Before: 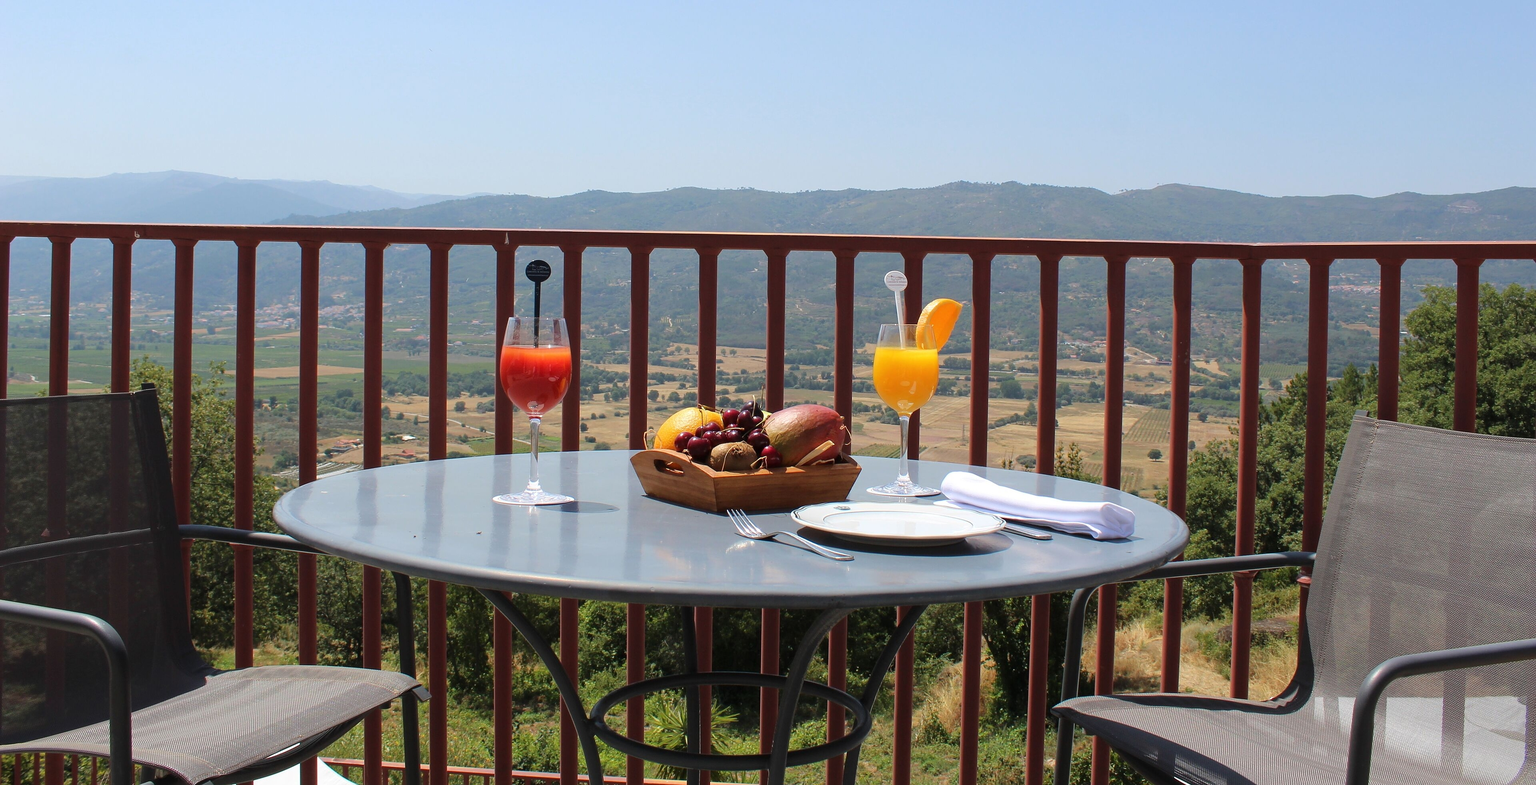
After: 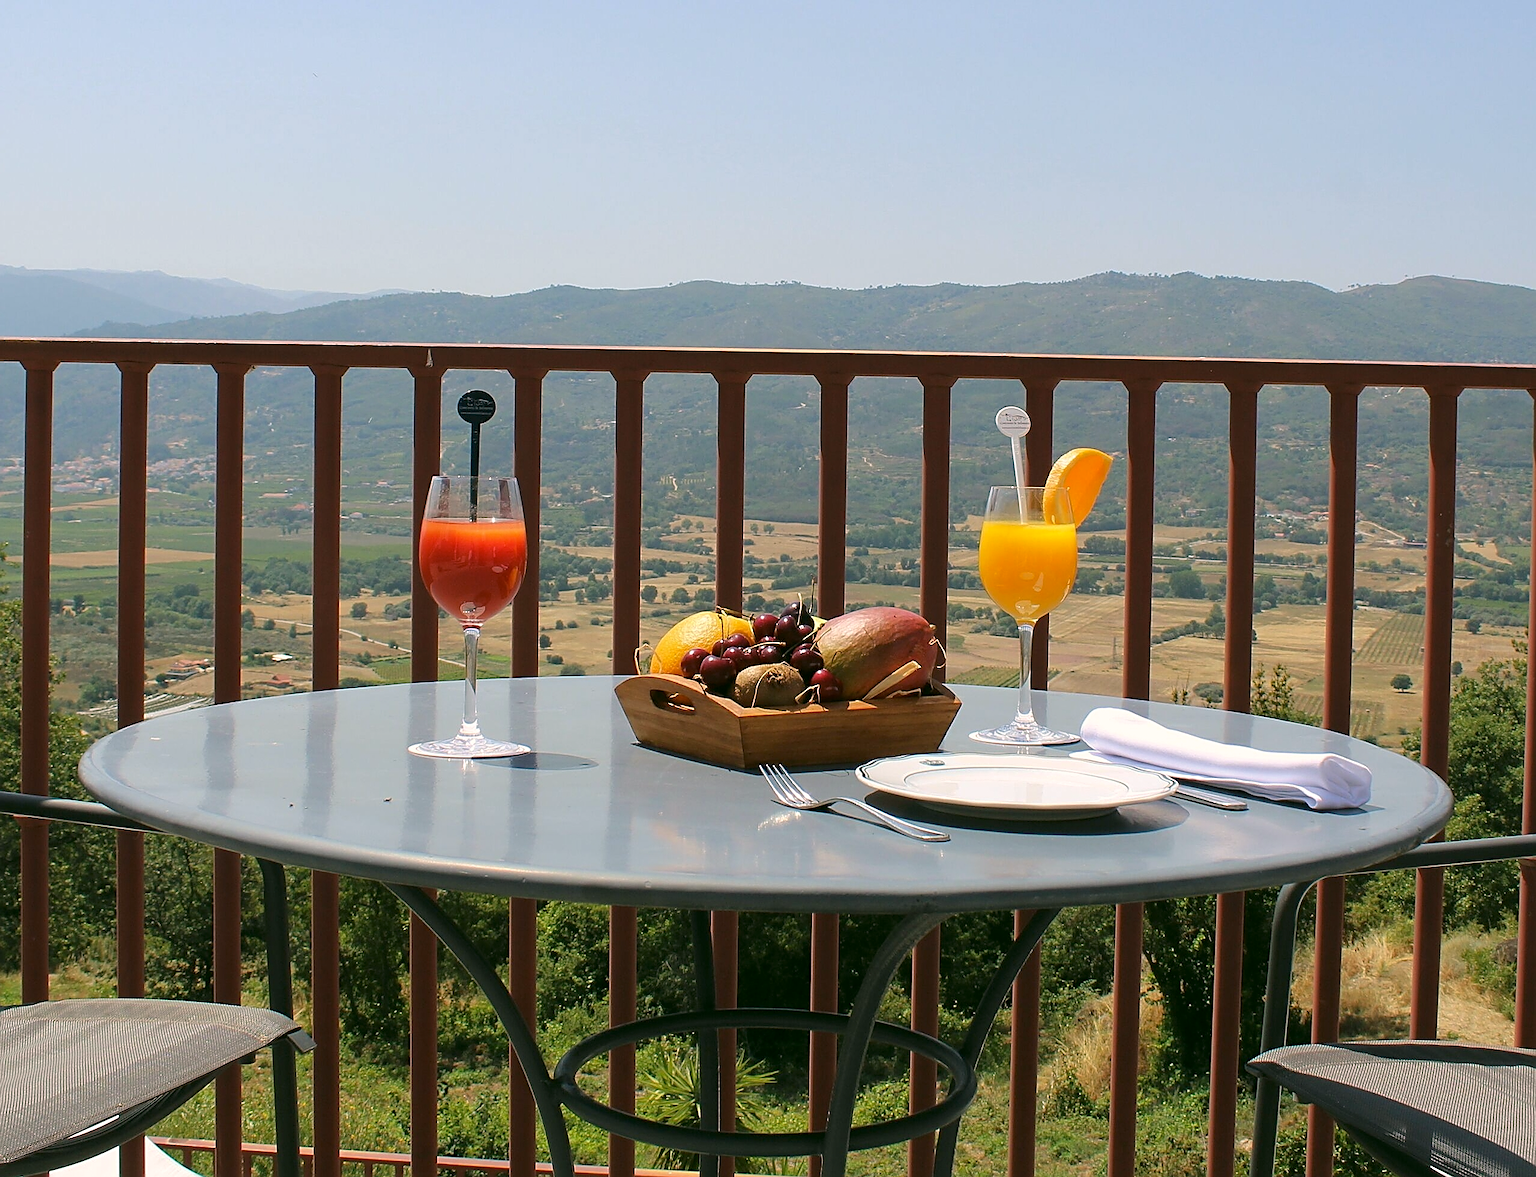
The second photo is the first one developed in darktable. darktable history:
sharpen: on, module defaults
crop and rotate: left 14.385%, right 18.948%
shadows and highlights: shadows 25, highlights -25
color correction: highlights a* 4.02, highlights b* 4.98, shadows a* -7.55, shadows b* 4.98
